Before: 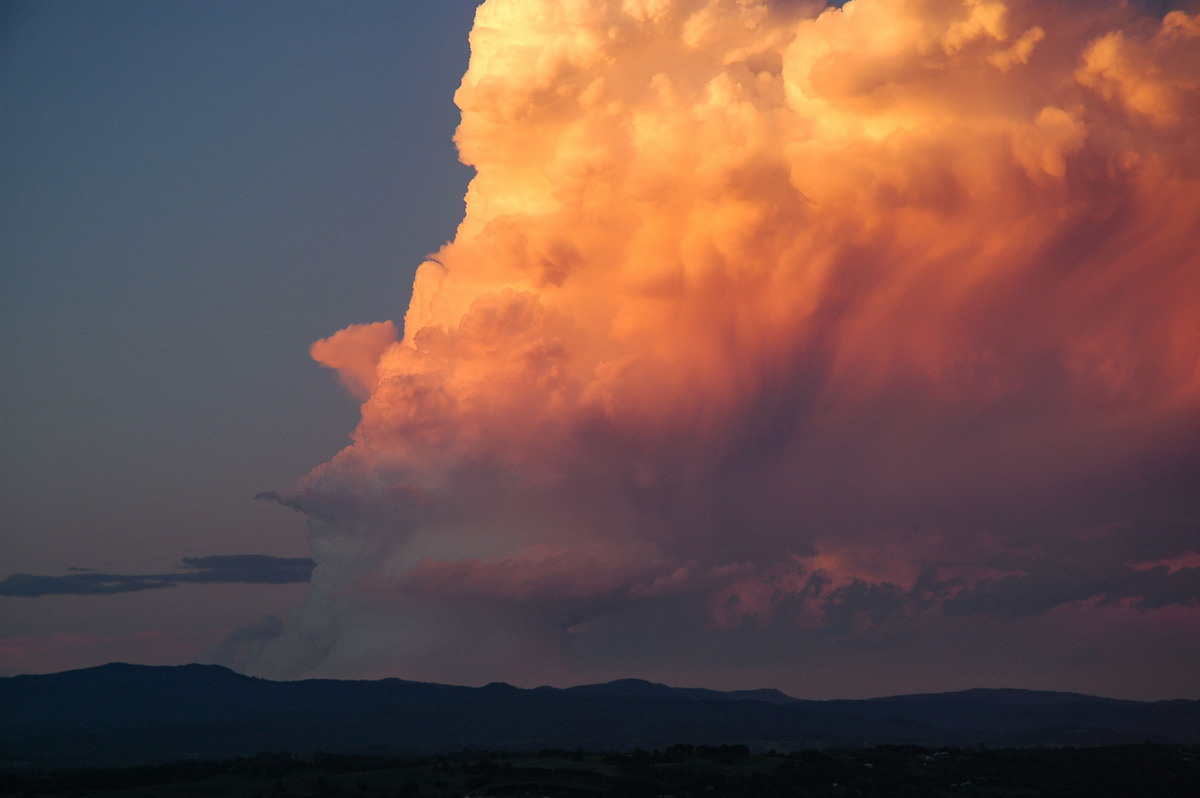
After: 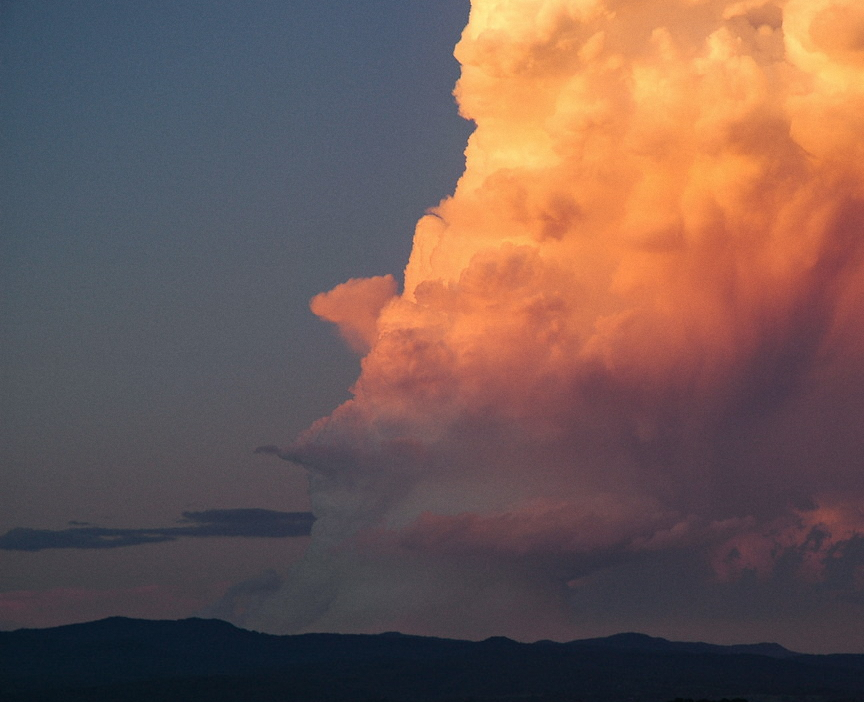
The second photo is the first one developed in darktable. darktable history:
contrast brightness saturation: contrast 0.01, saturation -0.05
crop: top 5.803%, right 27.864%, bottom 5.804%
grain: coarseness 0.09 ISO, strength 10%
